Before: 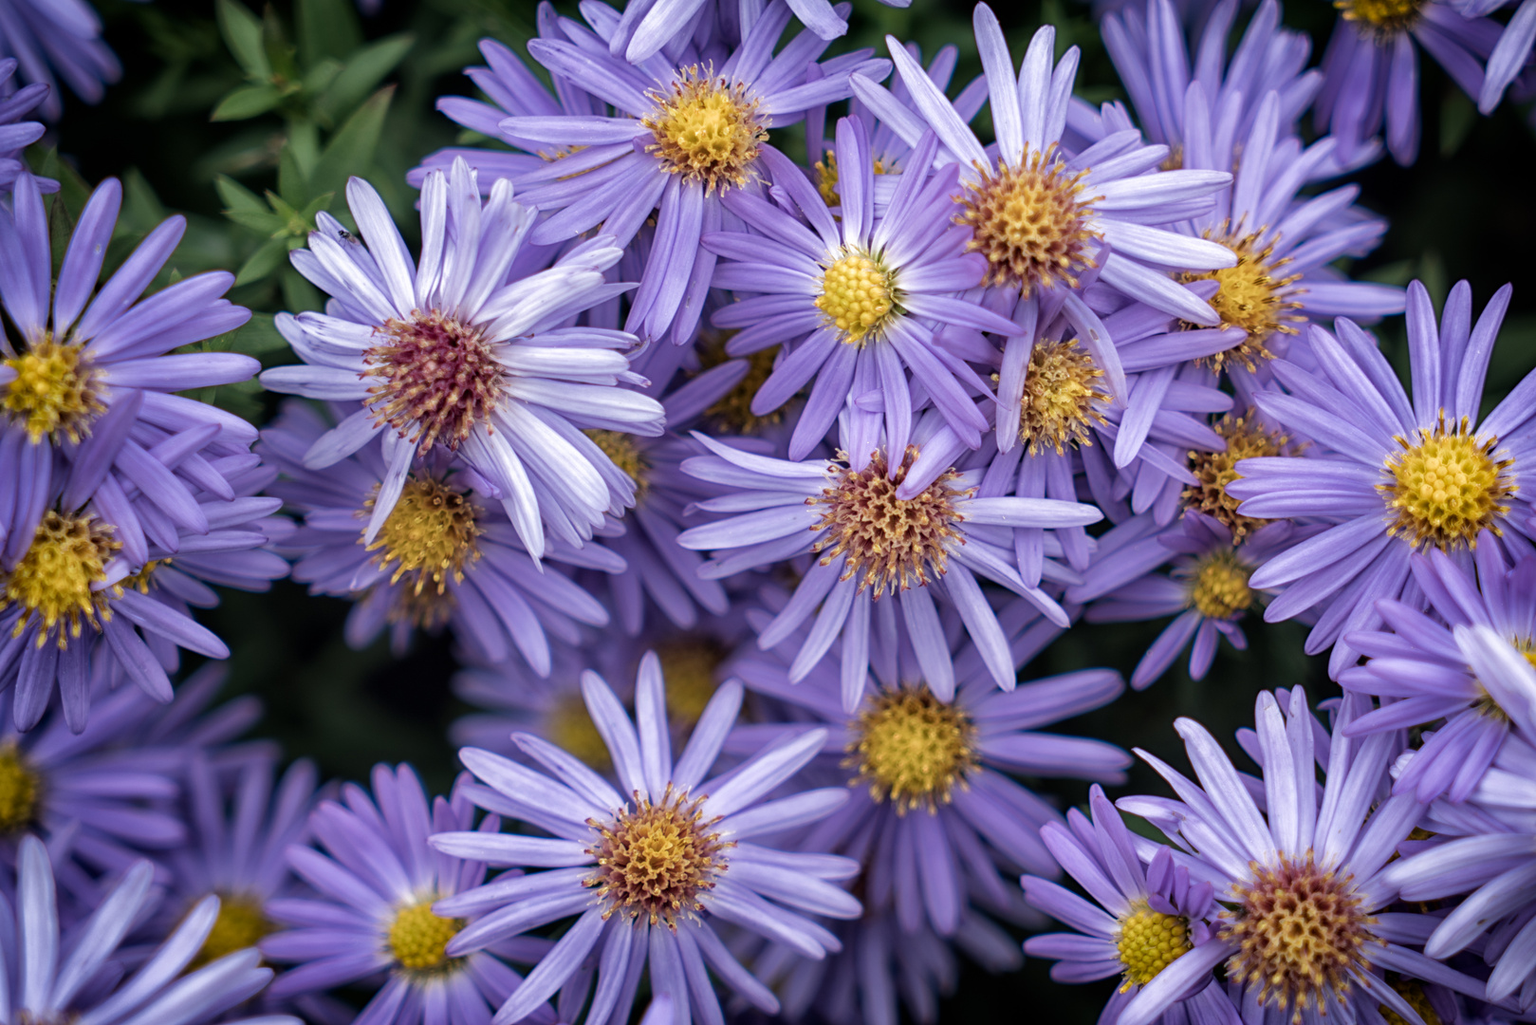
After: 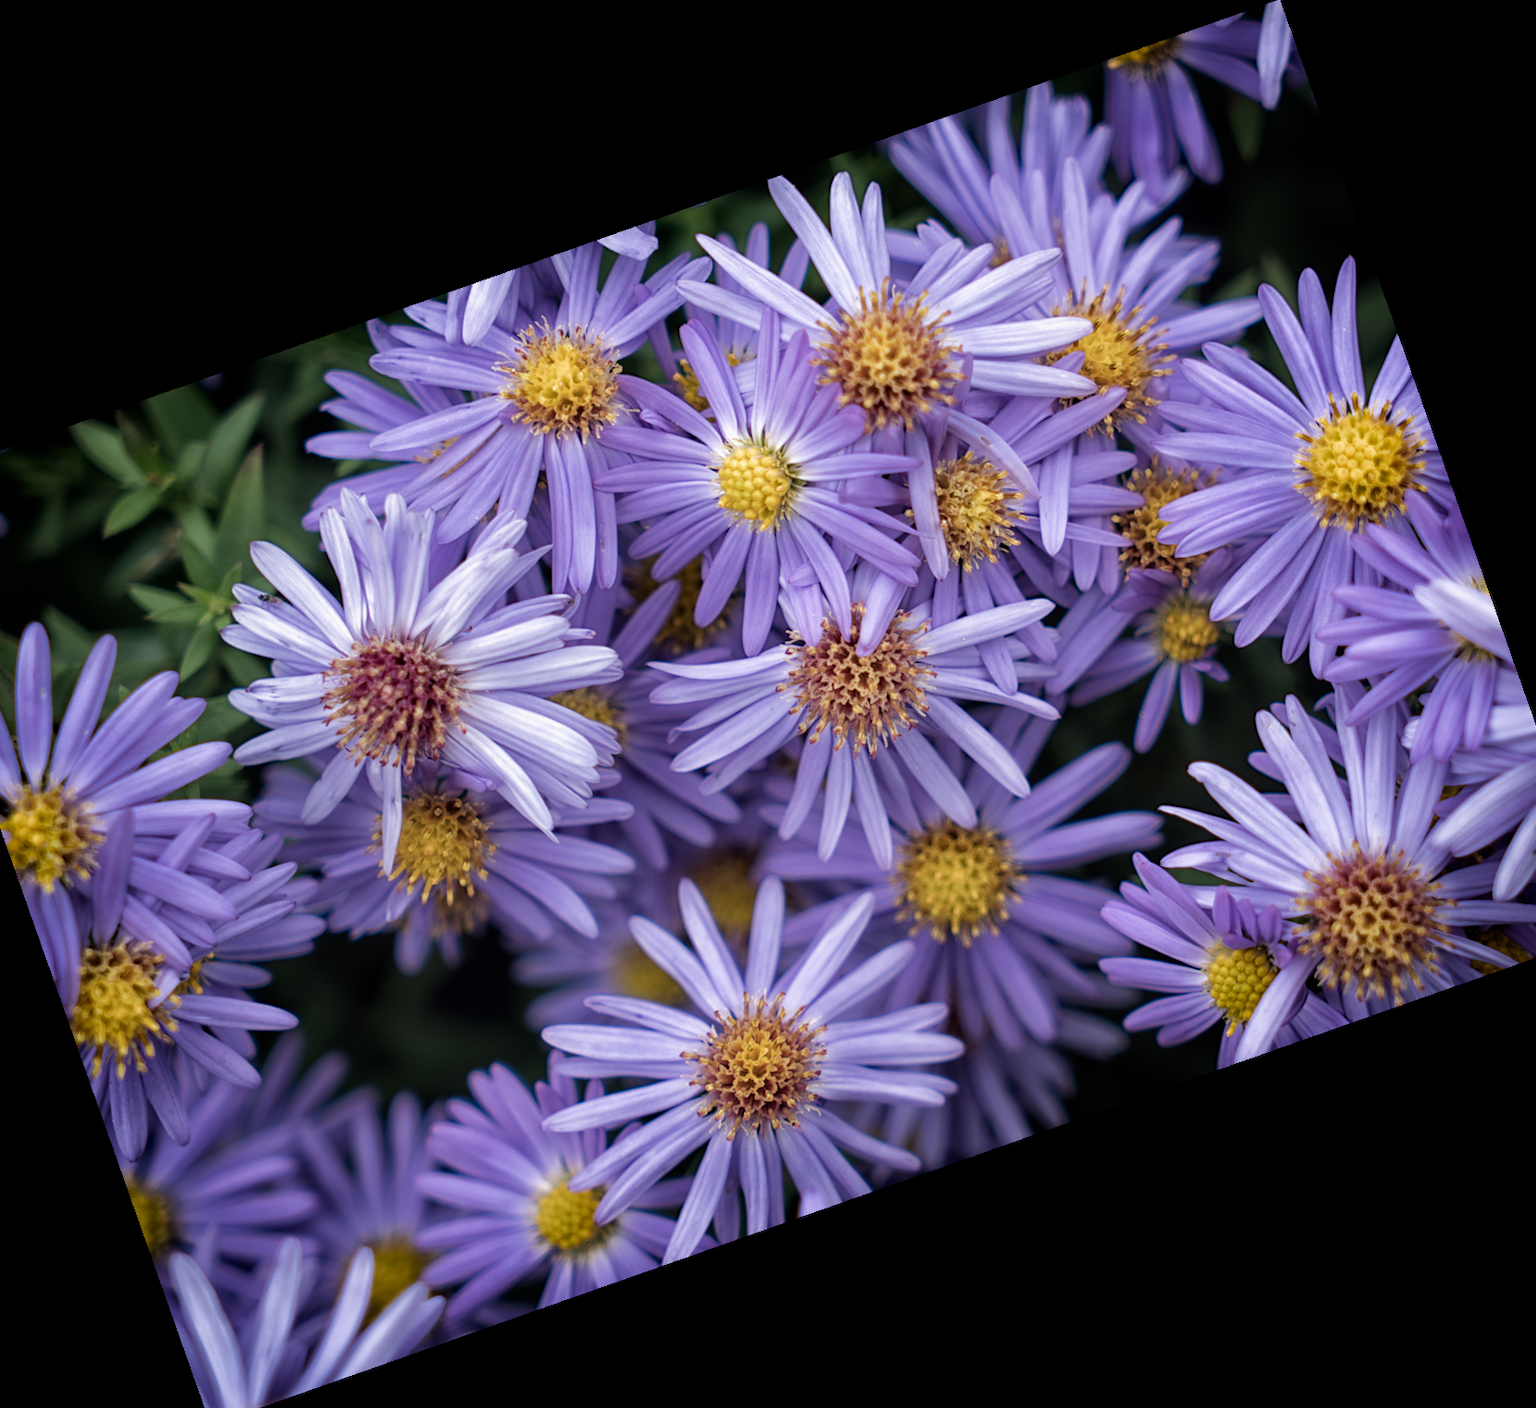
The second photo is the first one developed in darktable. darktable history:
exposure: exposure -0.04 EV, compensate highlight preservation false
crop and rotate: angle 19.43°, left 6.812%, right 4.125%, bottom 1.087%
rotate and perspective: rotation -0.45°, automatic cropping original format, crop left 0.008, crop right 0.992, crop top 0.012, crop bottom 0.988
